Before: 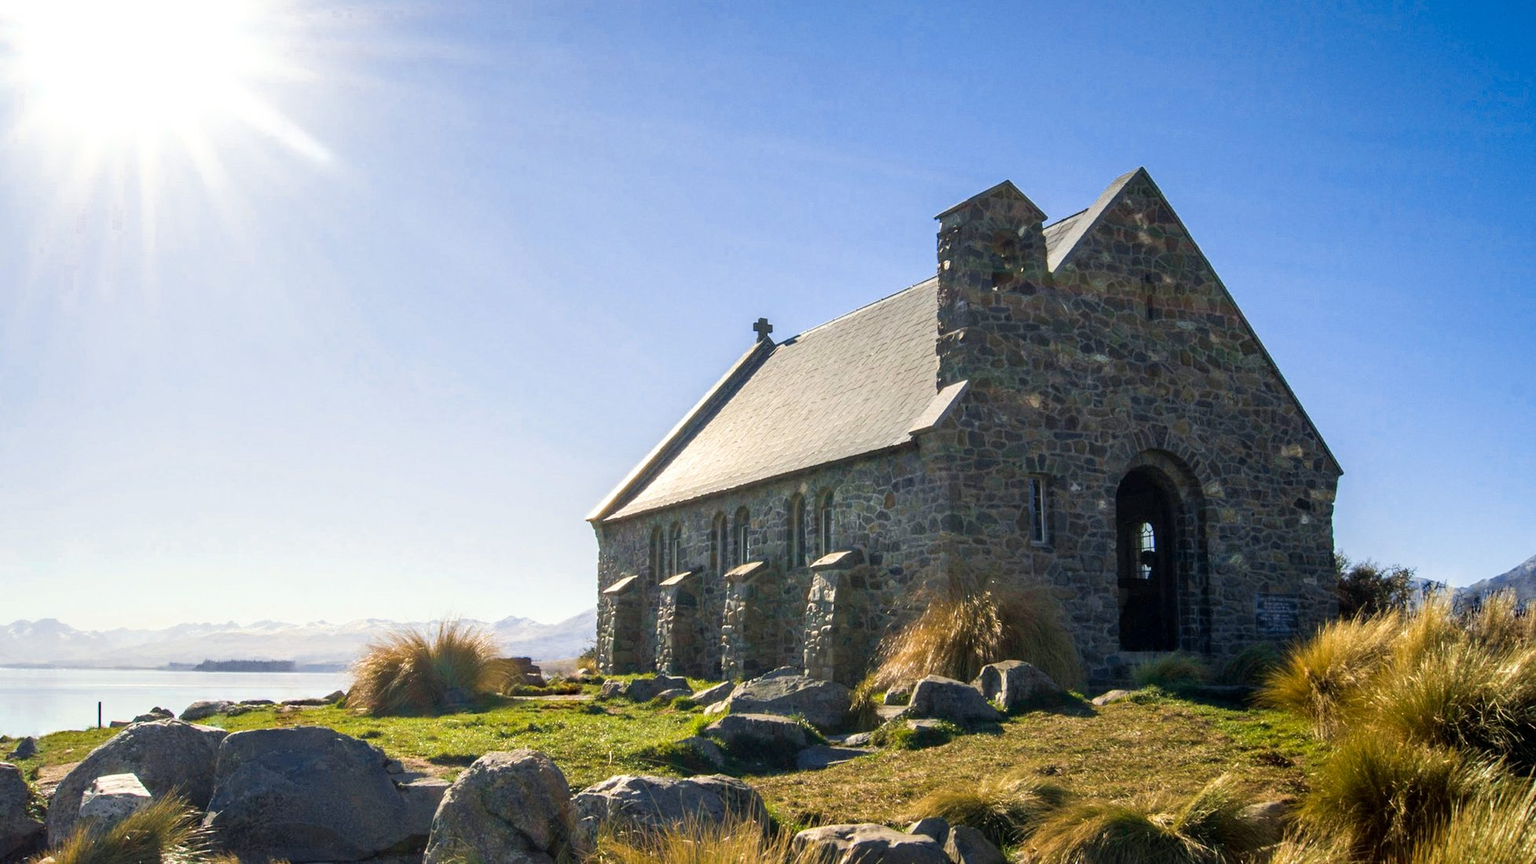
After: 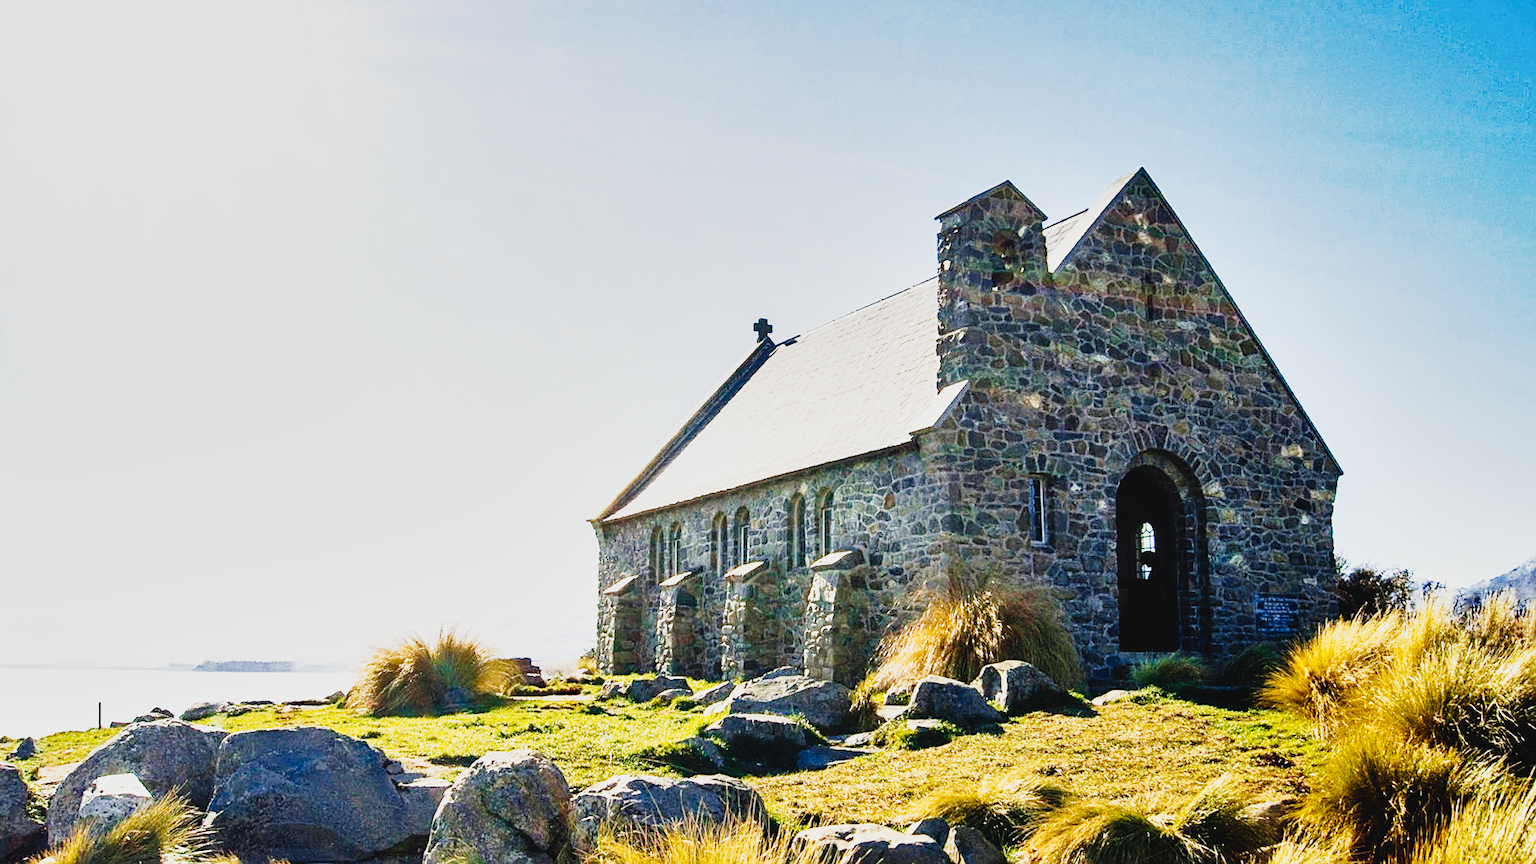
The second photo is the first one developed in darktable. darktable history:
base curve: curves: ch0 [(0, 0.003) (0.001, 0.002) (0.006, 0.004) (0.02, 0.022) (0.048, 0.086) (0.094, 0.234) (0.162, 0.431) (0.258, 0.629) (0.385, 0.8) (0.548, 0.918) (0.751, 0.988) (1, 1)], preserve colors none
shadows and highlights: soften with gaussian
sharpen: on, module defaults
tone curve: curves: ch0 [(0, 0.029) (0.099, 0.082) (0.264, 0.253) (0.447, 0.481) (0.678, 0.721) (0.828, 0.857) (0.992, 0.94)]; ch1 [(0, 0) (0.311, 0.266) (0.411, 0.374) (0.481, 0.458) (0.501, 0.499) (0.514, 0.512) (0.575, 0.577) (0.643, 0.648) (0.682, 0.674) (0.802, 0.812) (1, 1)]; ch2 [(0, 0) (0.259, 0.207) (0.323, 0.311) (0.376, 0.353) (0.463, 0.456) (0.498, 0.498) (0.524, 0.512) (0.574, 0.582) (0.648, 0.653) (0.768, 0.728) (1, 1)], preserve colors none
